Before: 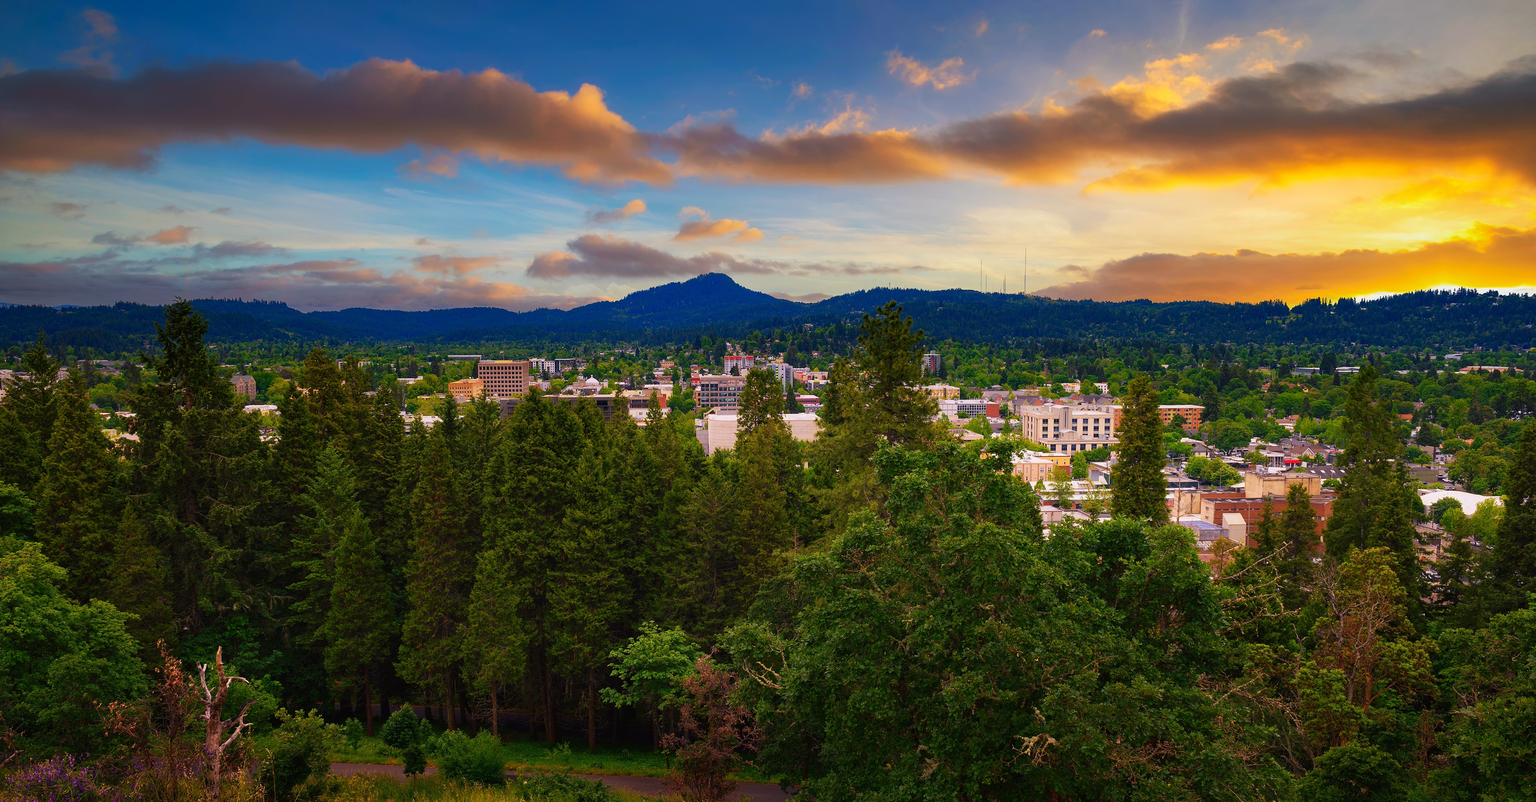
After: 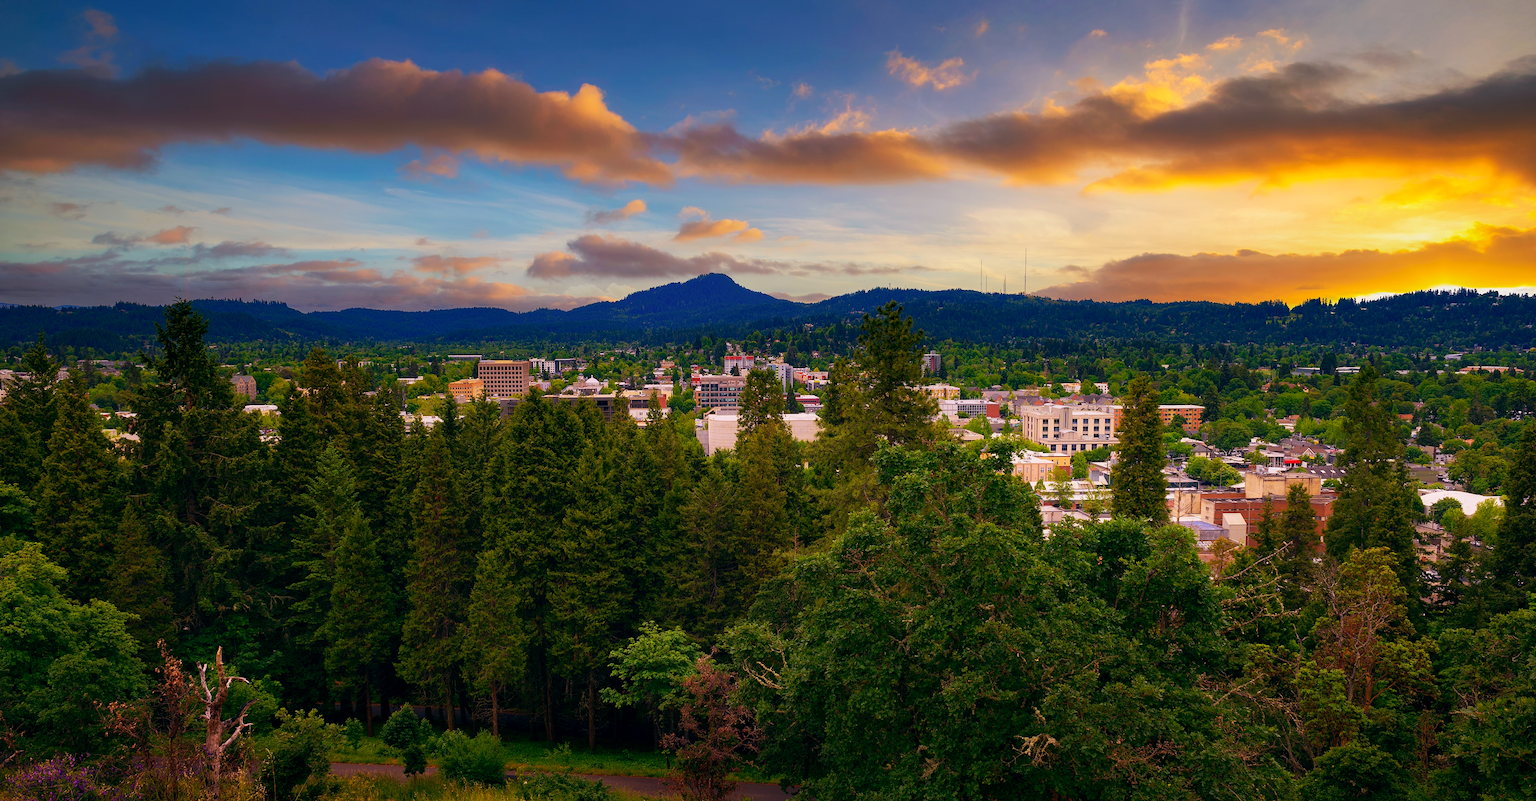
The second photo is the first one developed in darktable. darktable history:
exposure: black level correction 0.001, compensate highlight preservation false
color balance: lift [0.998, 0.998, 1.001, 1.002], gamma [0.995, 1.025, 0.992, 0.975], gain [0.995, 1.02, 0.997, 0.98]
